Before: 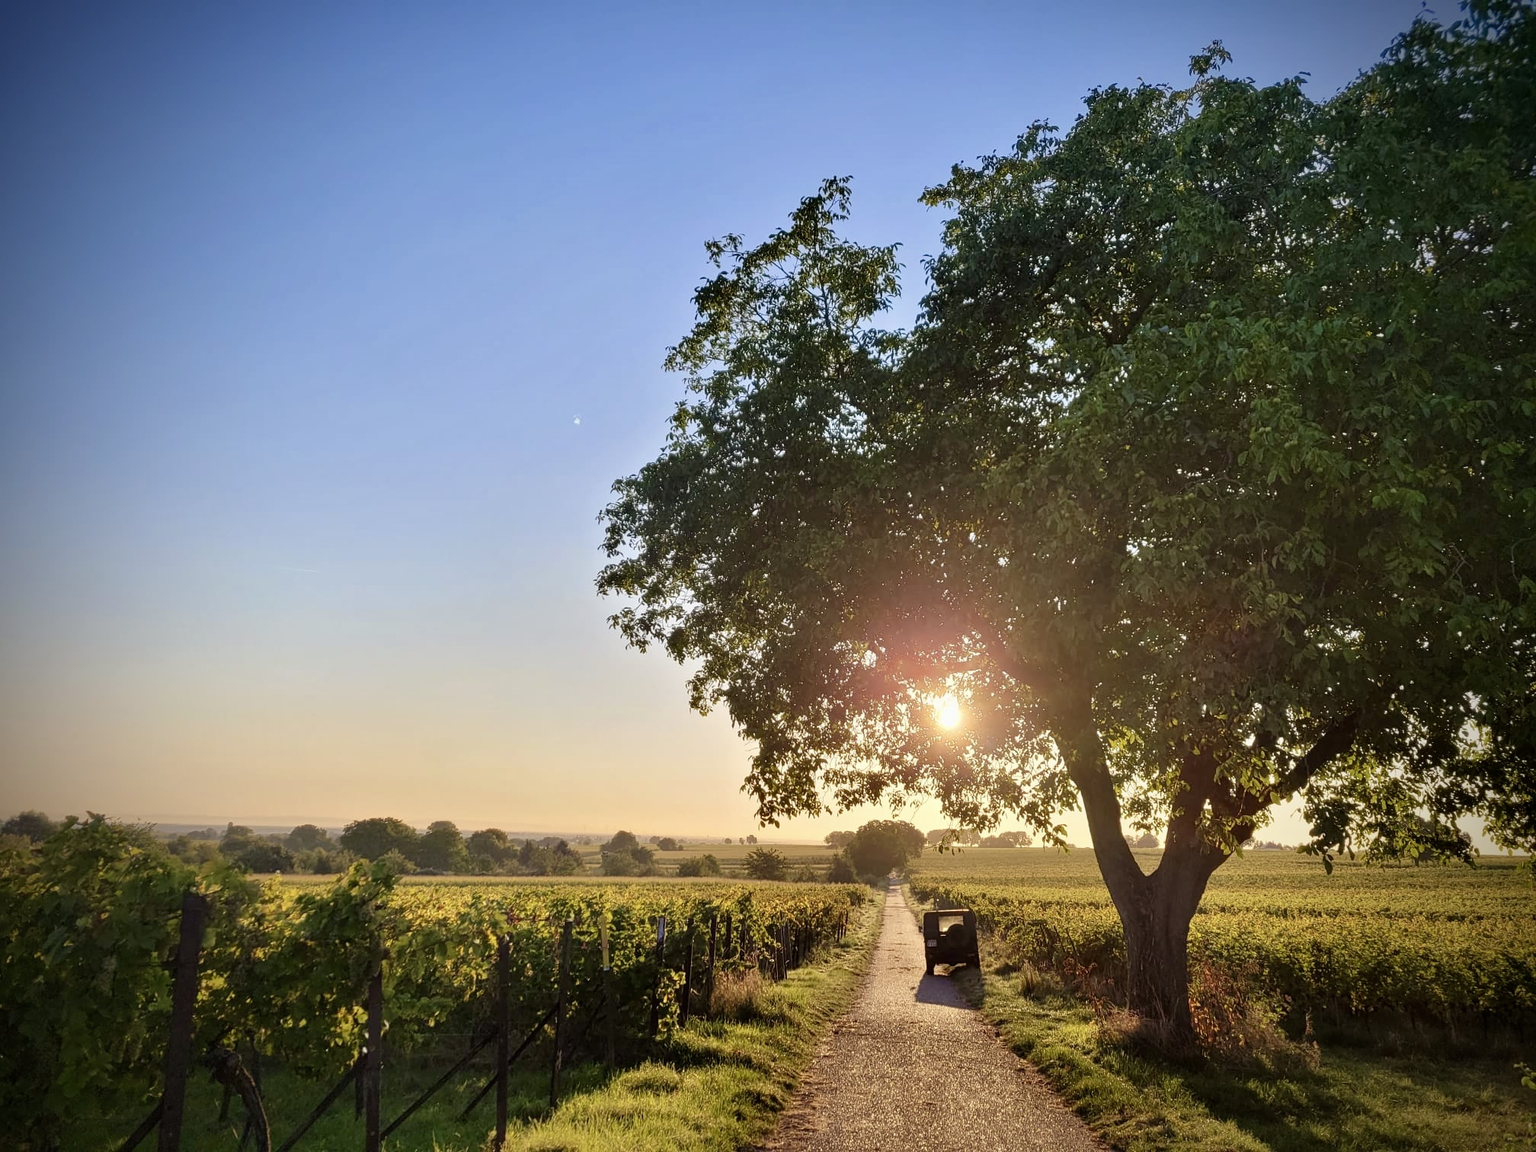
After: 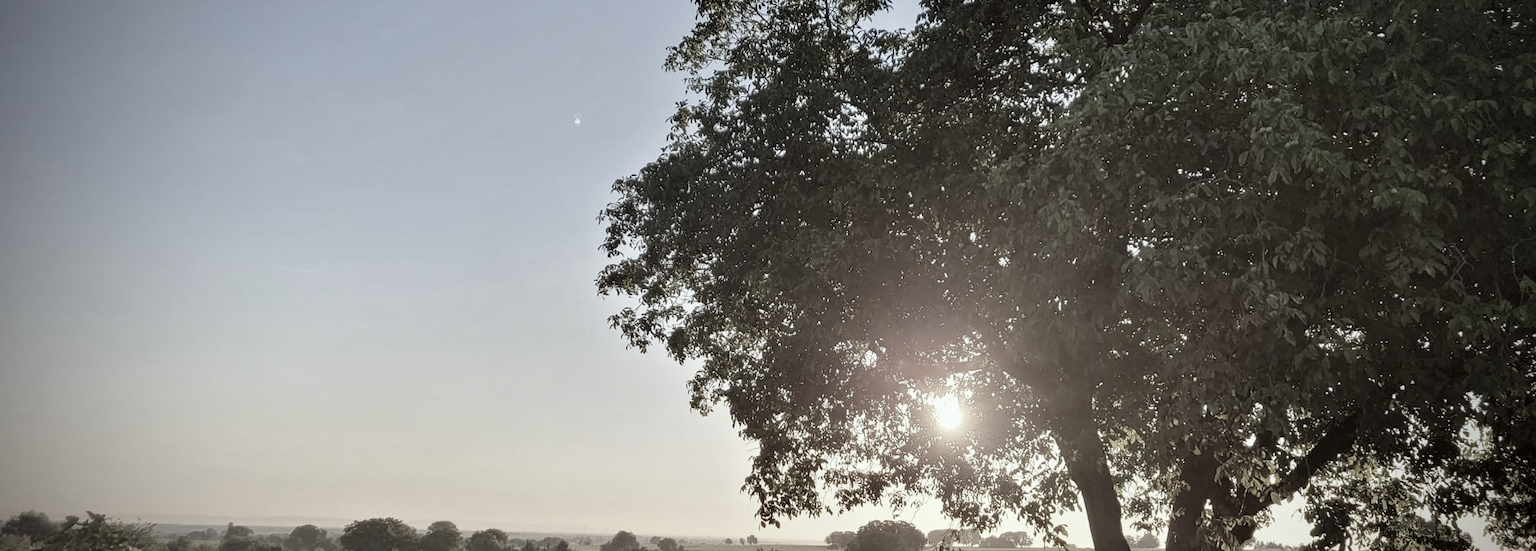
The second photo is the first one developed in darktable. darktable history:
crop and rotate: top 26.125%, bottom 26.02%
color zones: curves: ch1 [(0, 0.153) (0.143, 0.15) (0.286, 0.151) (0.429, 0.152) (0.571, 0.152) (0.714, 0.151) (0.857, 0.151) (1, 0.153)]
color correction: highlights a* -5.04, highlights b* -3.36, shadows a* 3.88, shadows b* 4.53
